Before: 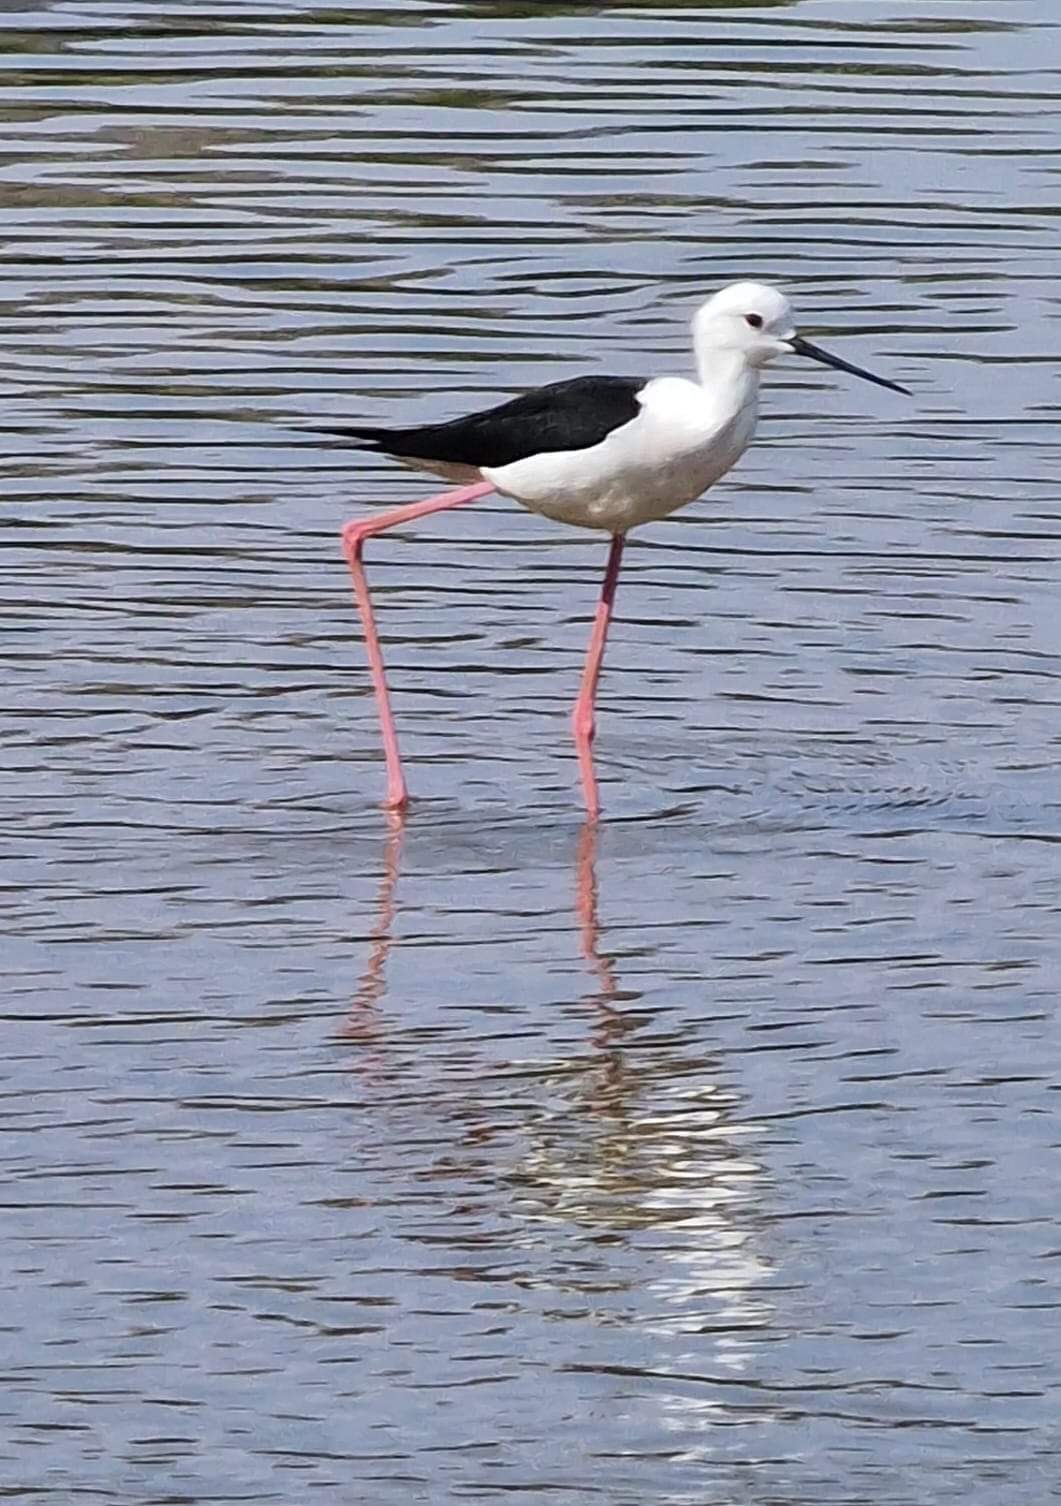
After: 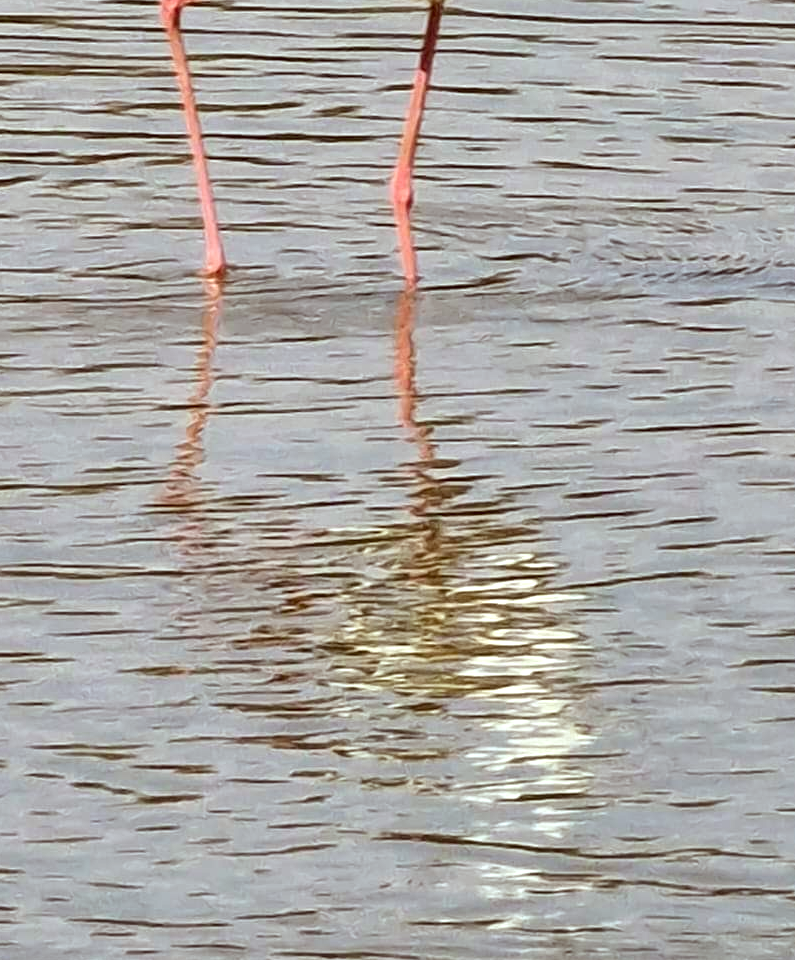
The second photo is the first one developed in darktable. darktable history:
local contrast: highlights 106%, shadows 102%, detail 119%, midtone range 0.2
crop and rotate: left 17.191%, top 35.388%, right 7.863%, bottom 0.803%
exposure: exposure 0.378 EV, compensate exposure bias true, compensate highlight preservation false
color correction: highlights a* -5.96, highlights b* 9.29, shadows a* 10.67, shadows b* 24.02
